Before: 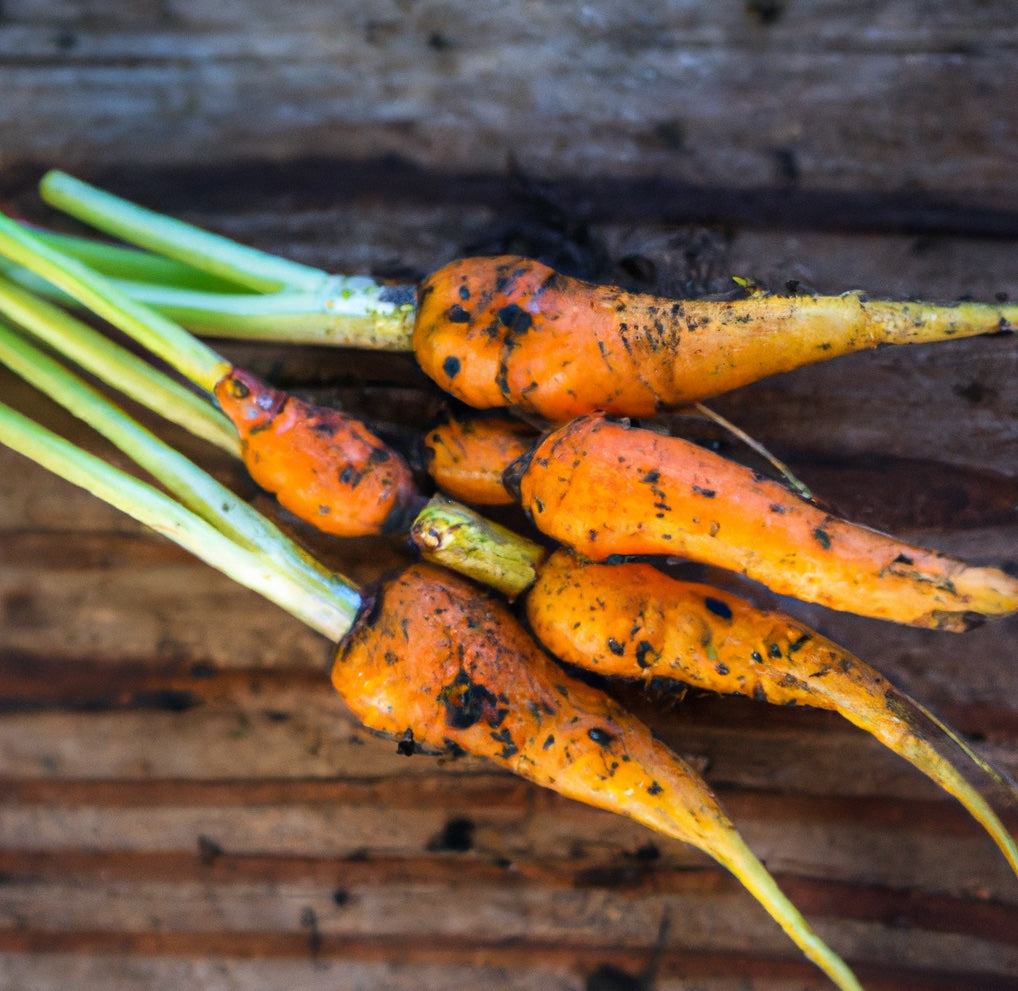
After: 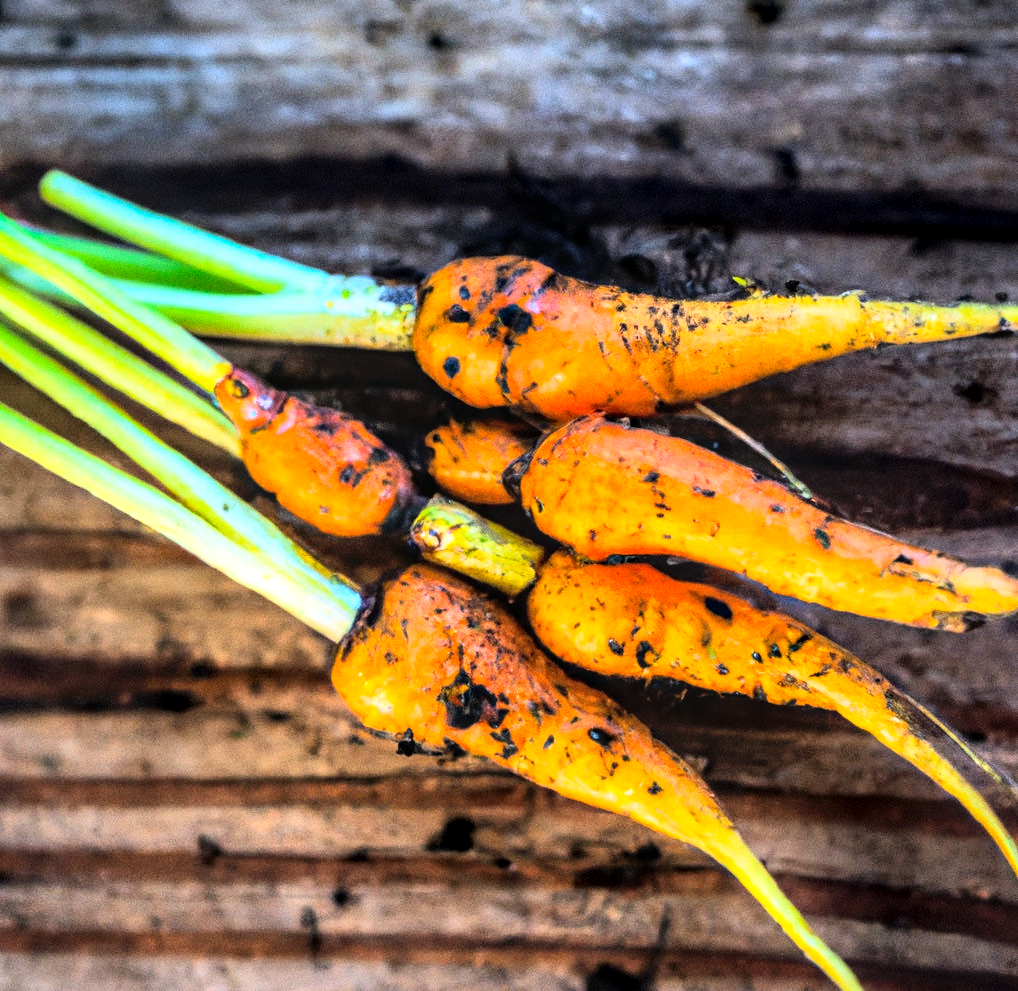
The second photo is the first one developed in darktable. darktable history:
shadows and highlights: on, module defaults
local contrast: detail 130%
rgb curve: curves: ch0 [(0, 0) (0.21, 0.15) (0.24, 0.21) (0.5, 0.75) (0.75, 0.96) (0.89, 0.99) (1, 1)]; ch1 [(0, 0.02) (0.21, 0.13) (0.25, 0.2) (0.5, 0.67) (0.75, 0.9) (0.89, 0.97) (1, 1)]; ch2 [(0, 0.02) (0.21, 0.13) (0.25, 0.2) (0.5, 0.67) (0.75, 0.9) (0.89, 0.97) (1, 1)], compensate middle gray true
grain: coarseness 0.09 ISO
